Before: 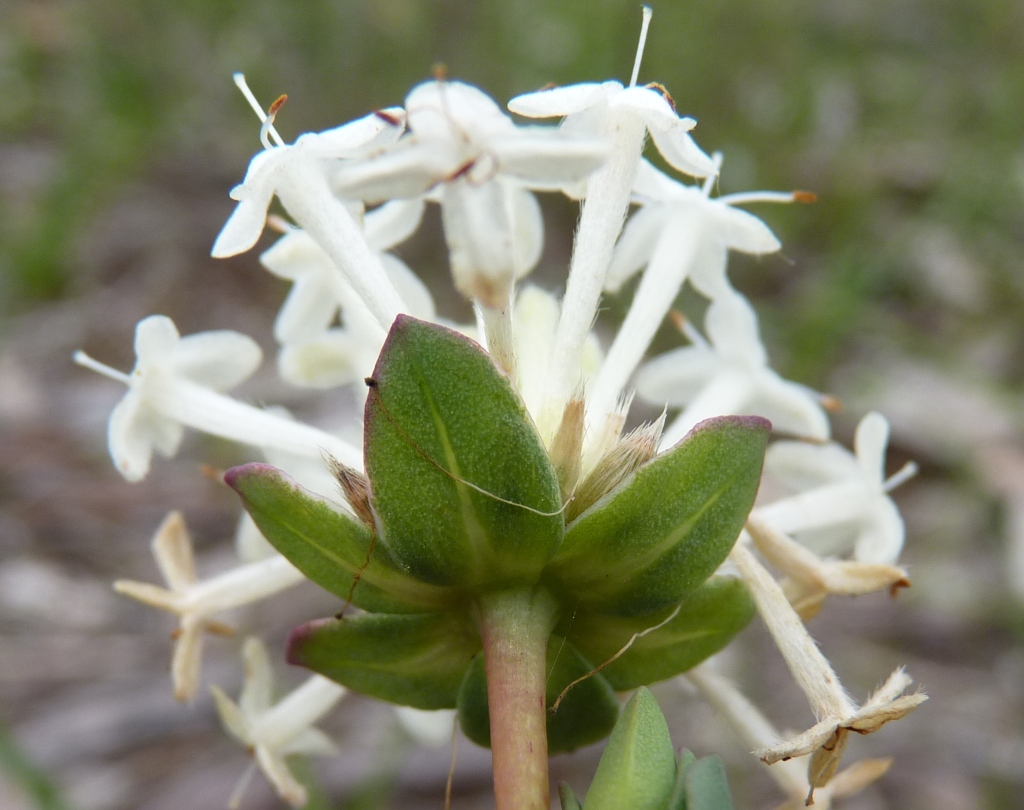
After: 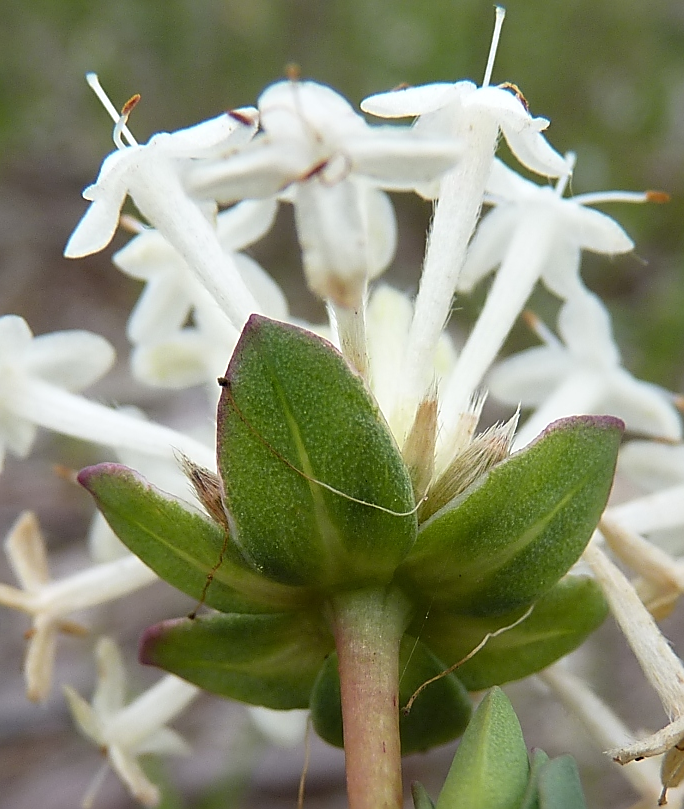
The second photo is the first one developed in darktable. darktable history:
sharpen: radius 1.392, amount 1.26, threshold 0.746
crop and rotate: left 14.43%, right 18.712%
